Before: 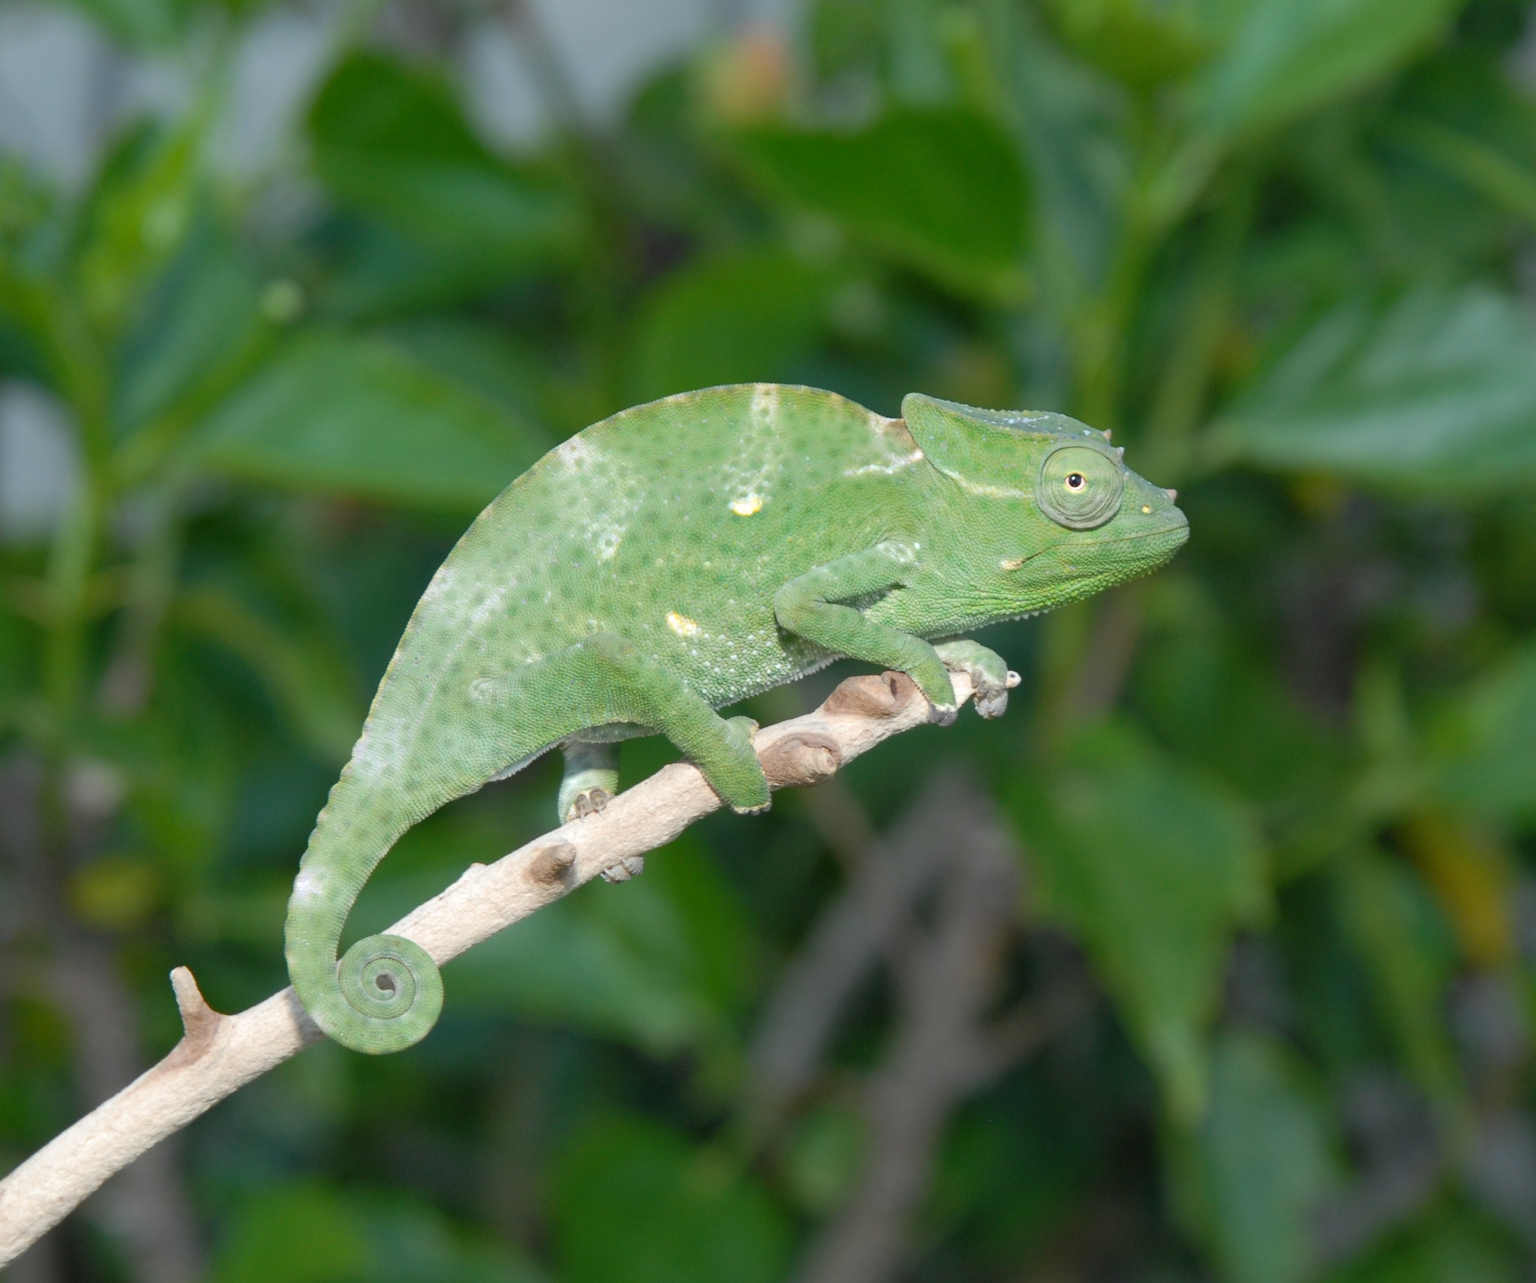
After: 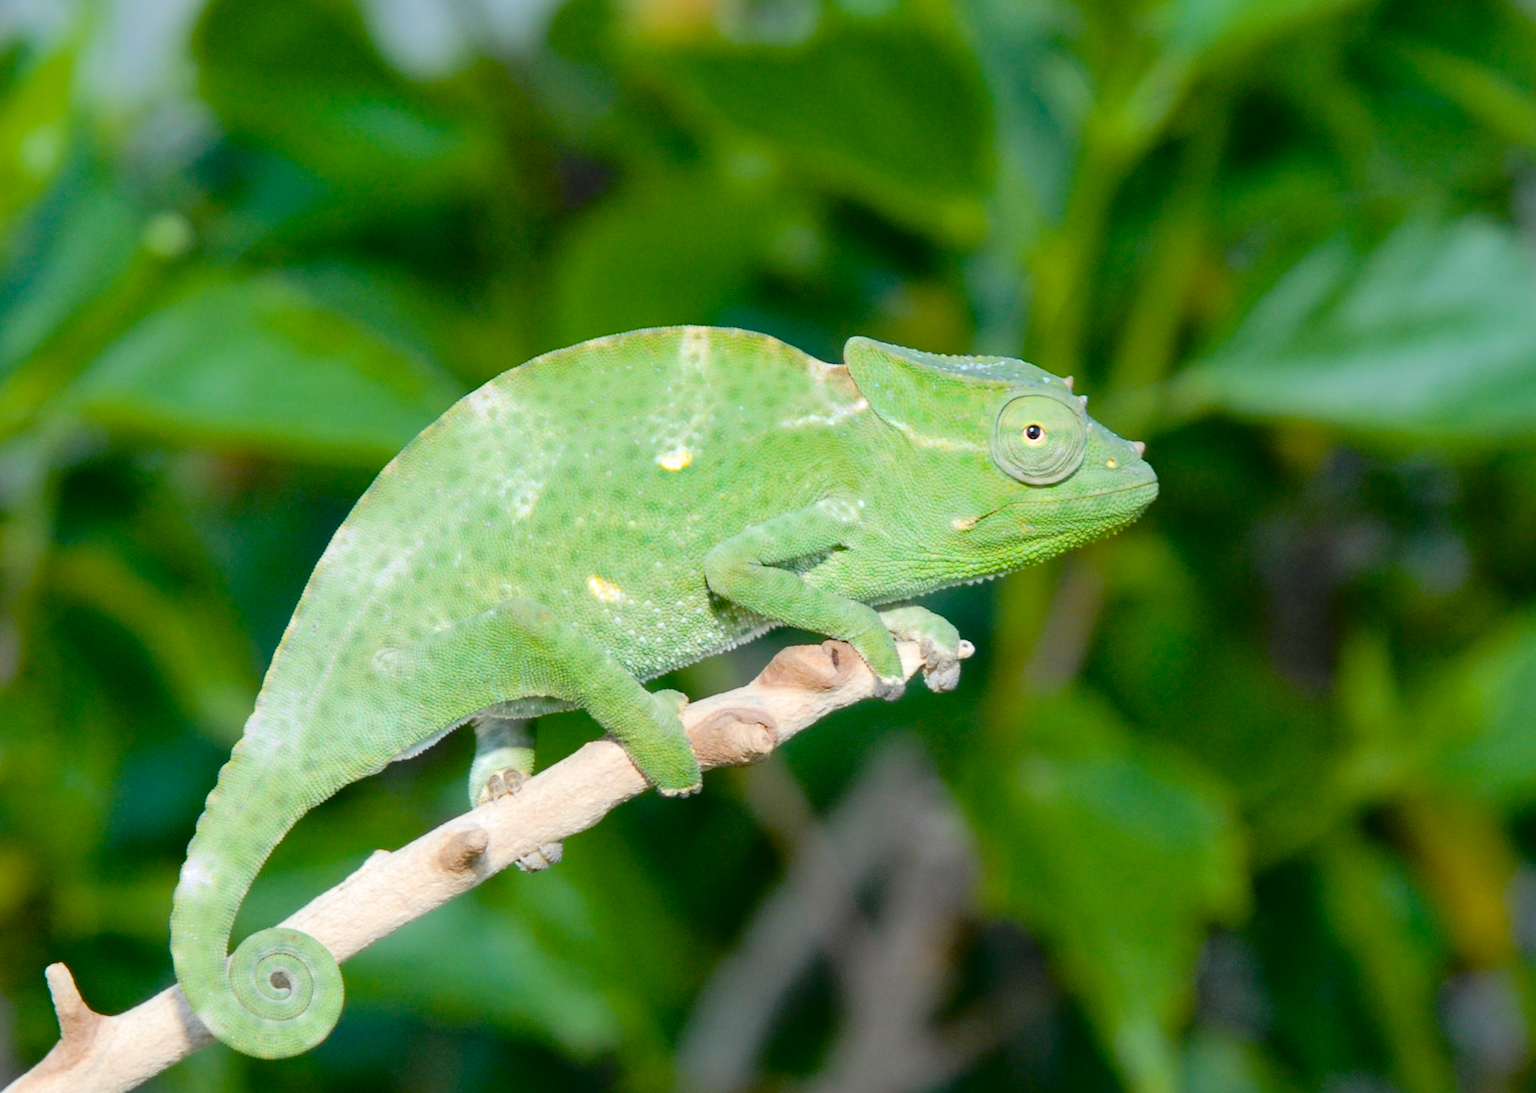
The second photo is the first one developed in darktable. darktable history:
color balance rgb: global offset › luminance -0.374%, linear chroma grading › global chroma 15.205%, perceptual saturation grading › global saturation 27.543%, perceptual saturation grading › highlights -25.101%, perceptual saturation grading › shadows 25.444%, global vibrance 9.941%
crop: left 8.388%, top 6.62%, bottom 15.308%
tone curve: curves: ch0 [(0, 0) (0.003, 0.044) (0.011, 0.045) (0.025, 0.048) (0.044, 0.051) (0.069, 0.065) (0.1, 0.08) (0.136, 0.108) (0.177, 0.152) (0.224, 0.216) (0.277, 0.305) (0.335, 0.392) (0.399, 0.481) (0.468, 0.579) (0.543, 0.658) (0.623, 0.729) (0.709, 0.8) (0.801, 0.867) (0.898, 0.93) (1, 1)], color space Lab, independent channels, preserve colors none
